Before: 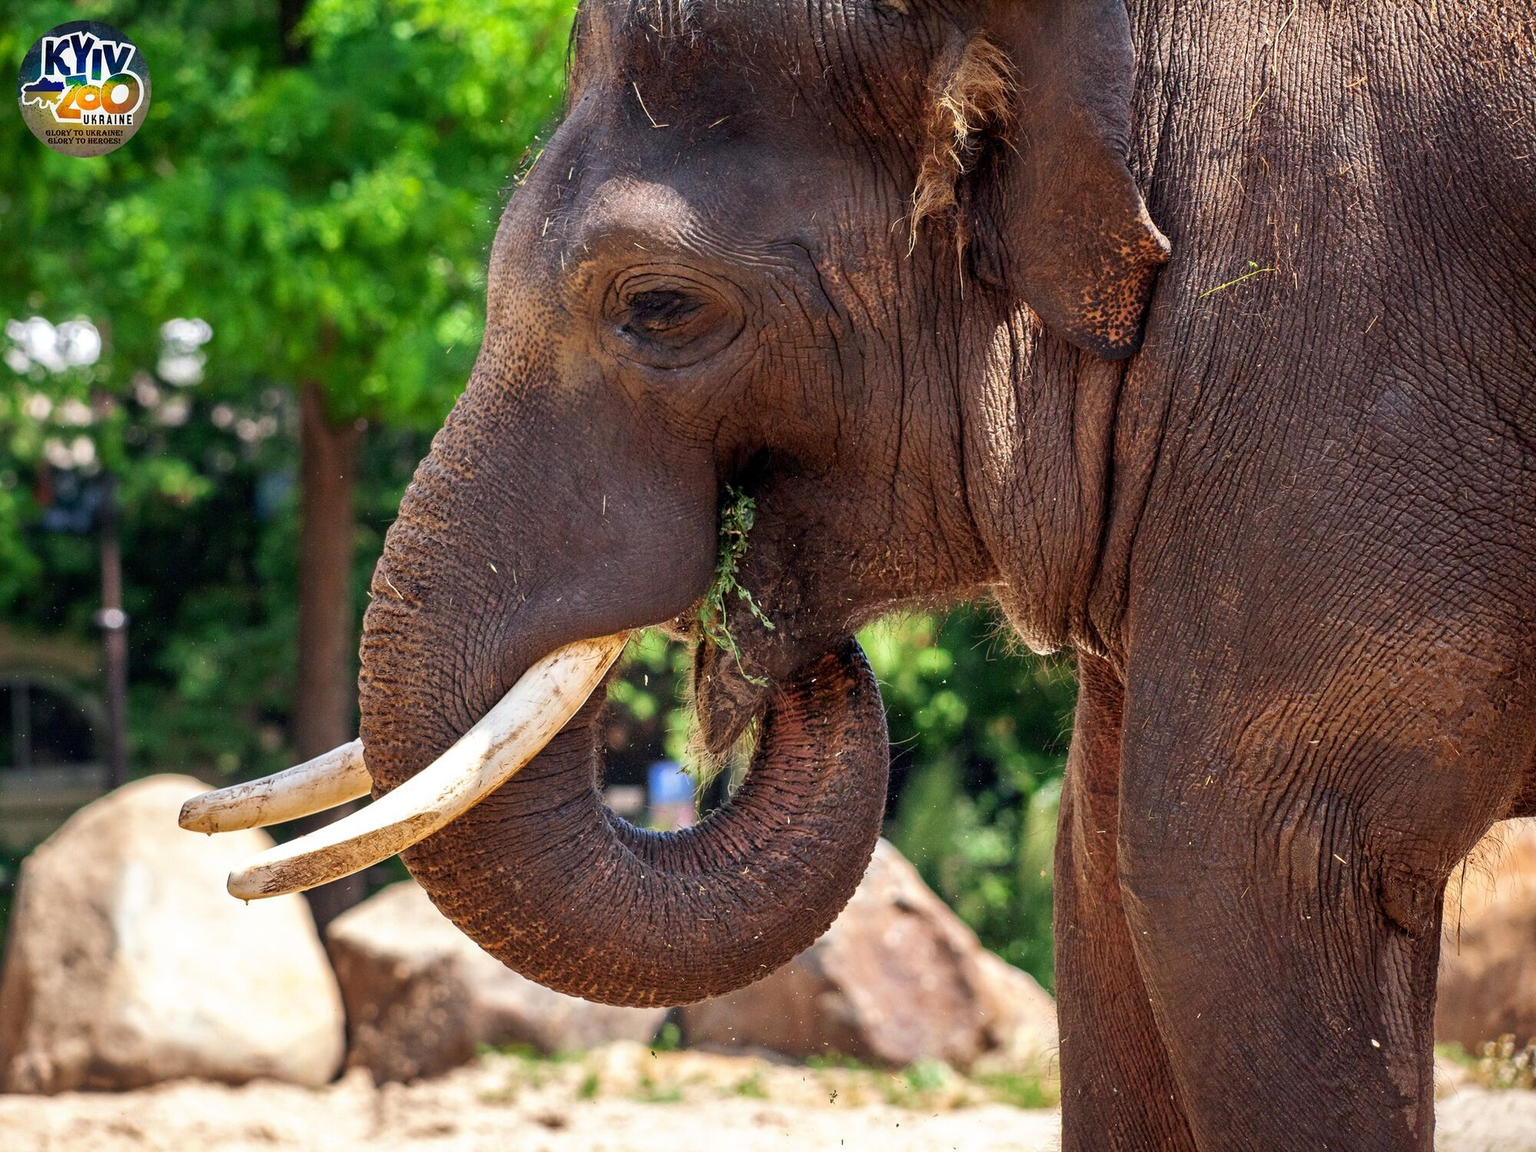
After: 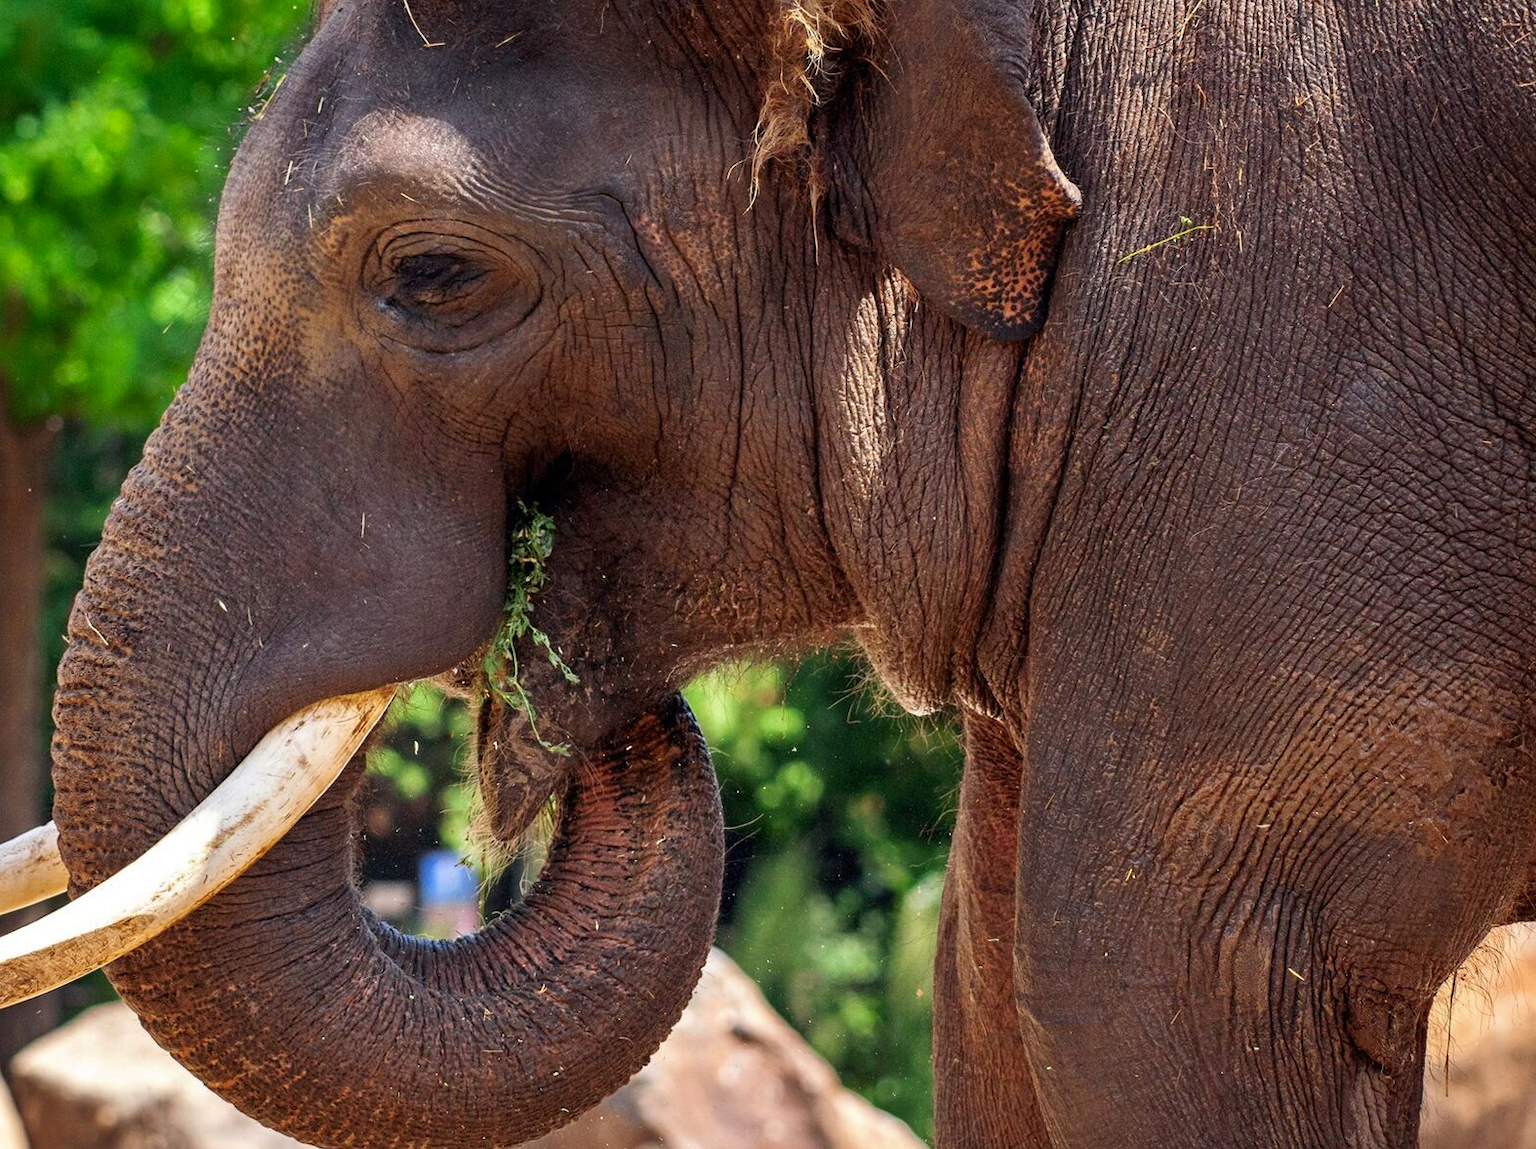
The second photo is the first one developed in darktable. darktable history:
crop and rotate: left 20.74%, top 7.912%, right 0.375%, bottom 13.378%
vibrance: on, module defaults
